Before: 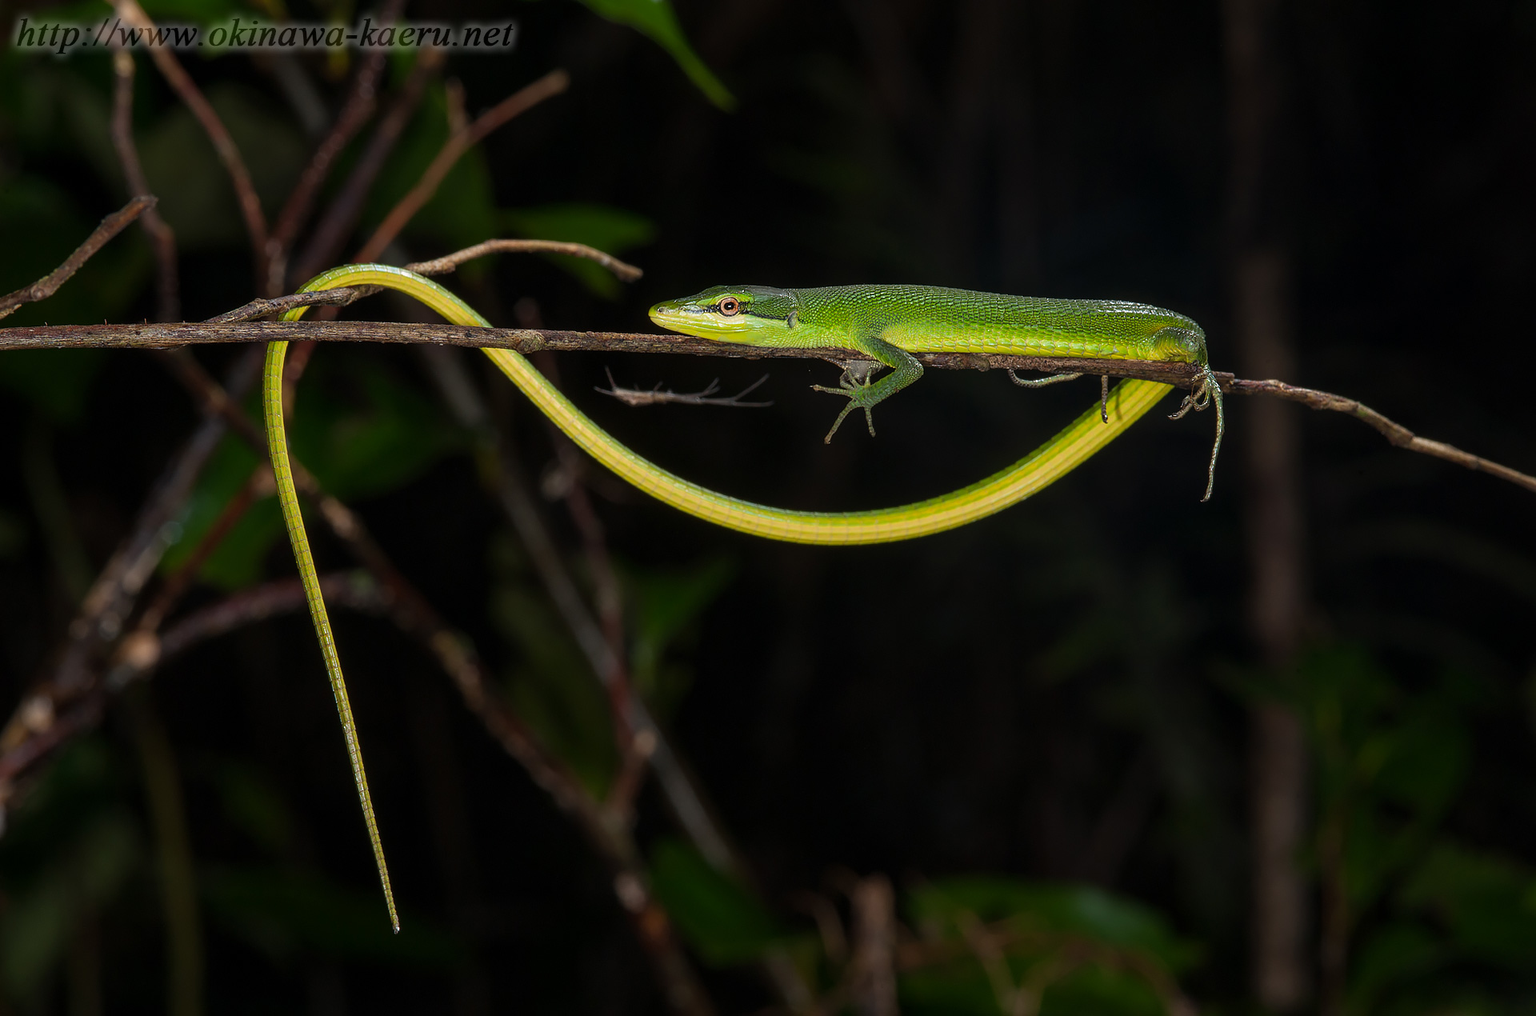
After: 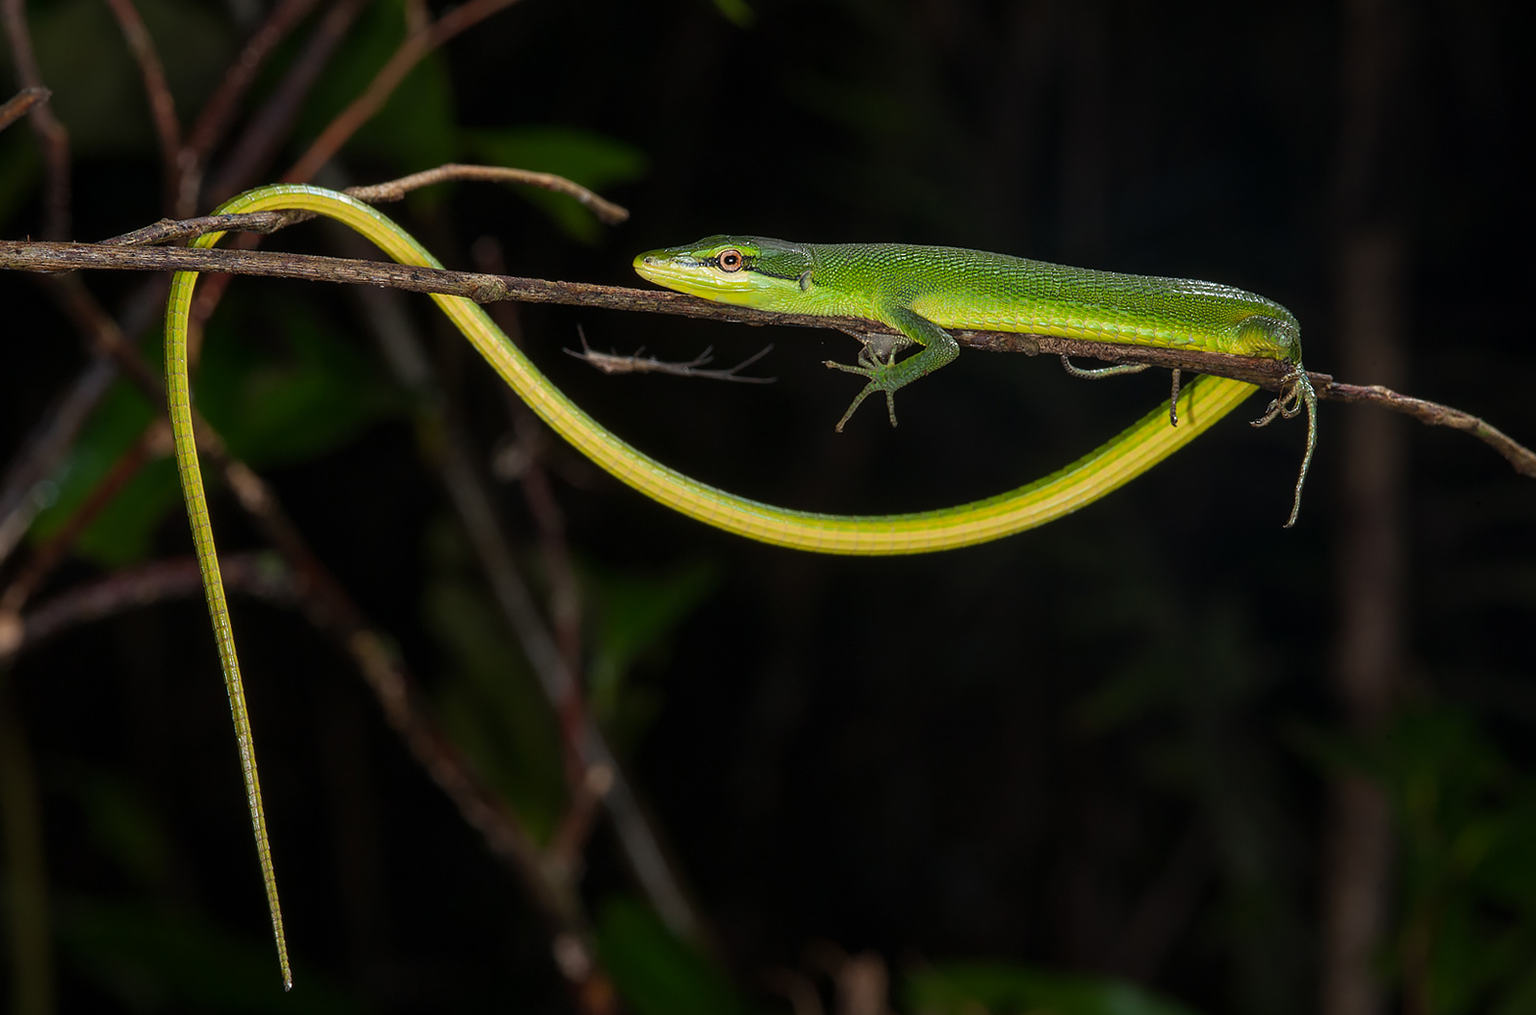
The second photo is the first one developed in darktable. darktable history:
crop and rotate: angle -3.27°, left 5.211%, top 5.211%, right 4.607%, bottom 4.607%
